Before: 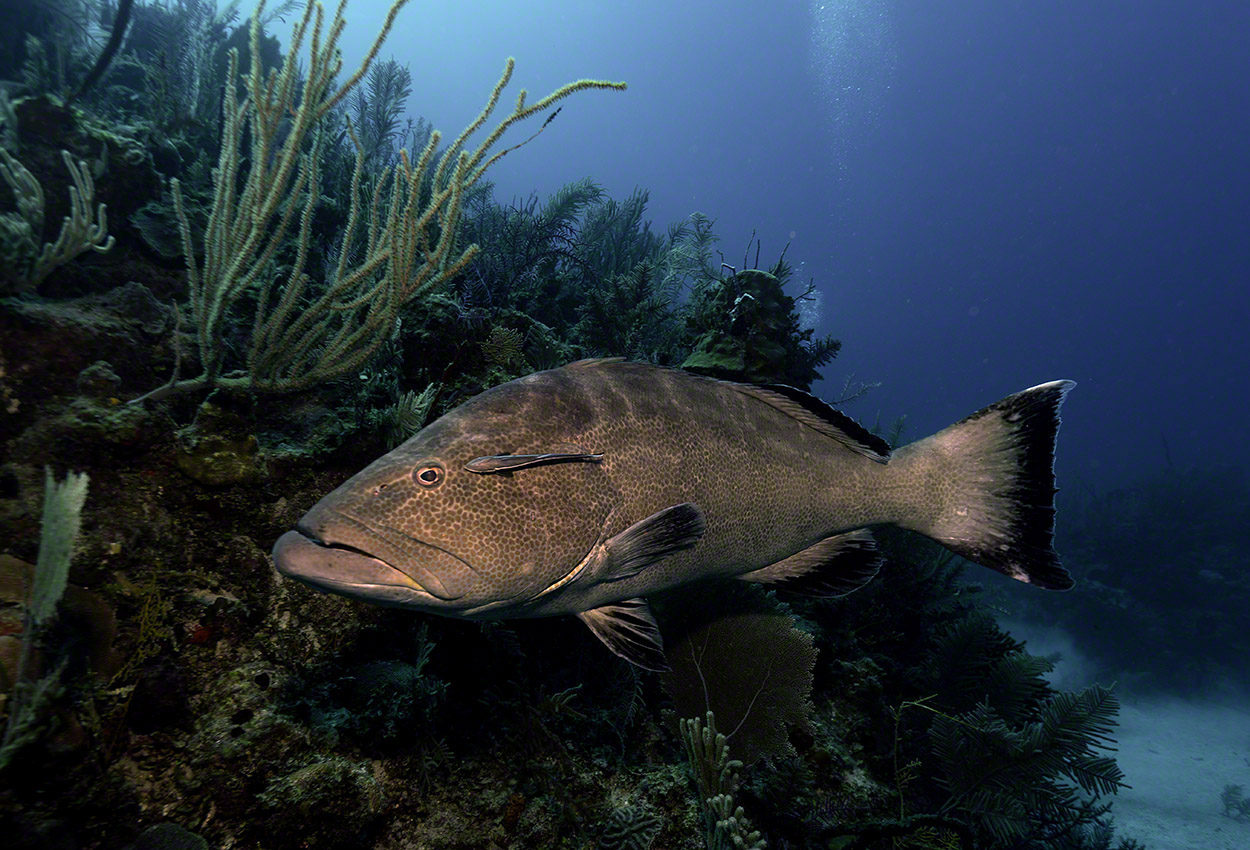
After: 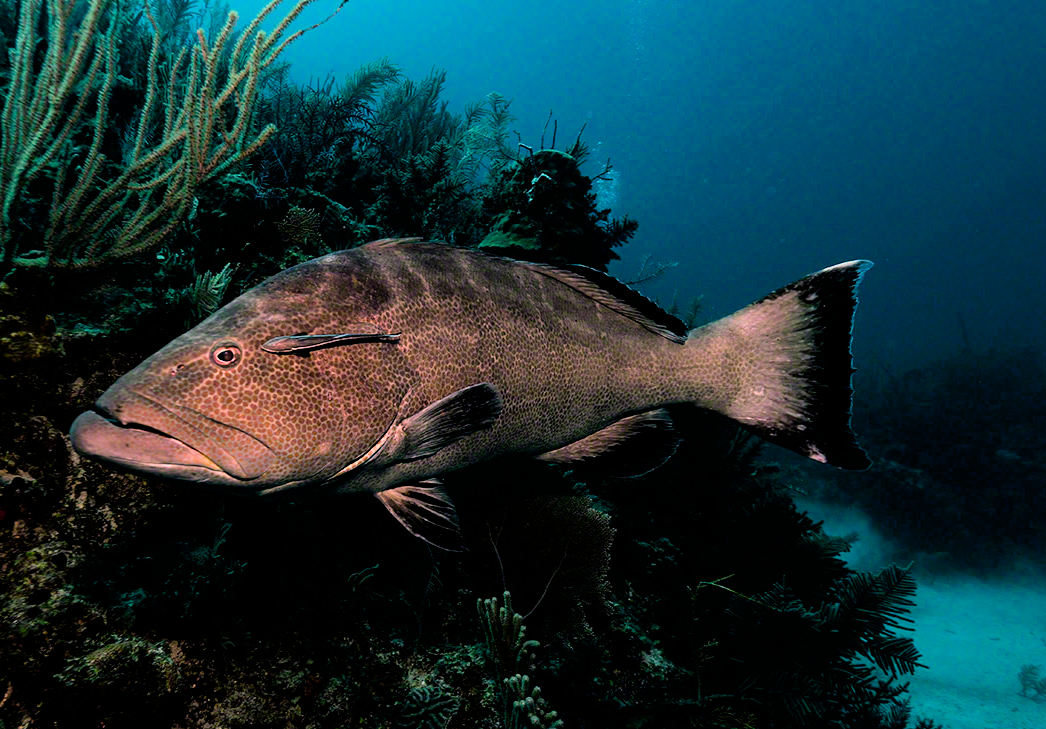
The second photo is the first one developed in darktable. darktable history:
crop: left 16.265%, top 14.17%
filmic rgb: black relative exposure -5.13 EV, white relative exposure 3.51 EV, hardness 3.18, contrast 1.392, highlights saturation mix -48.71%
